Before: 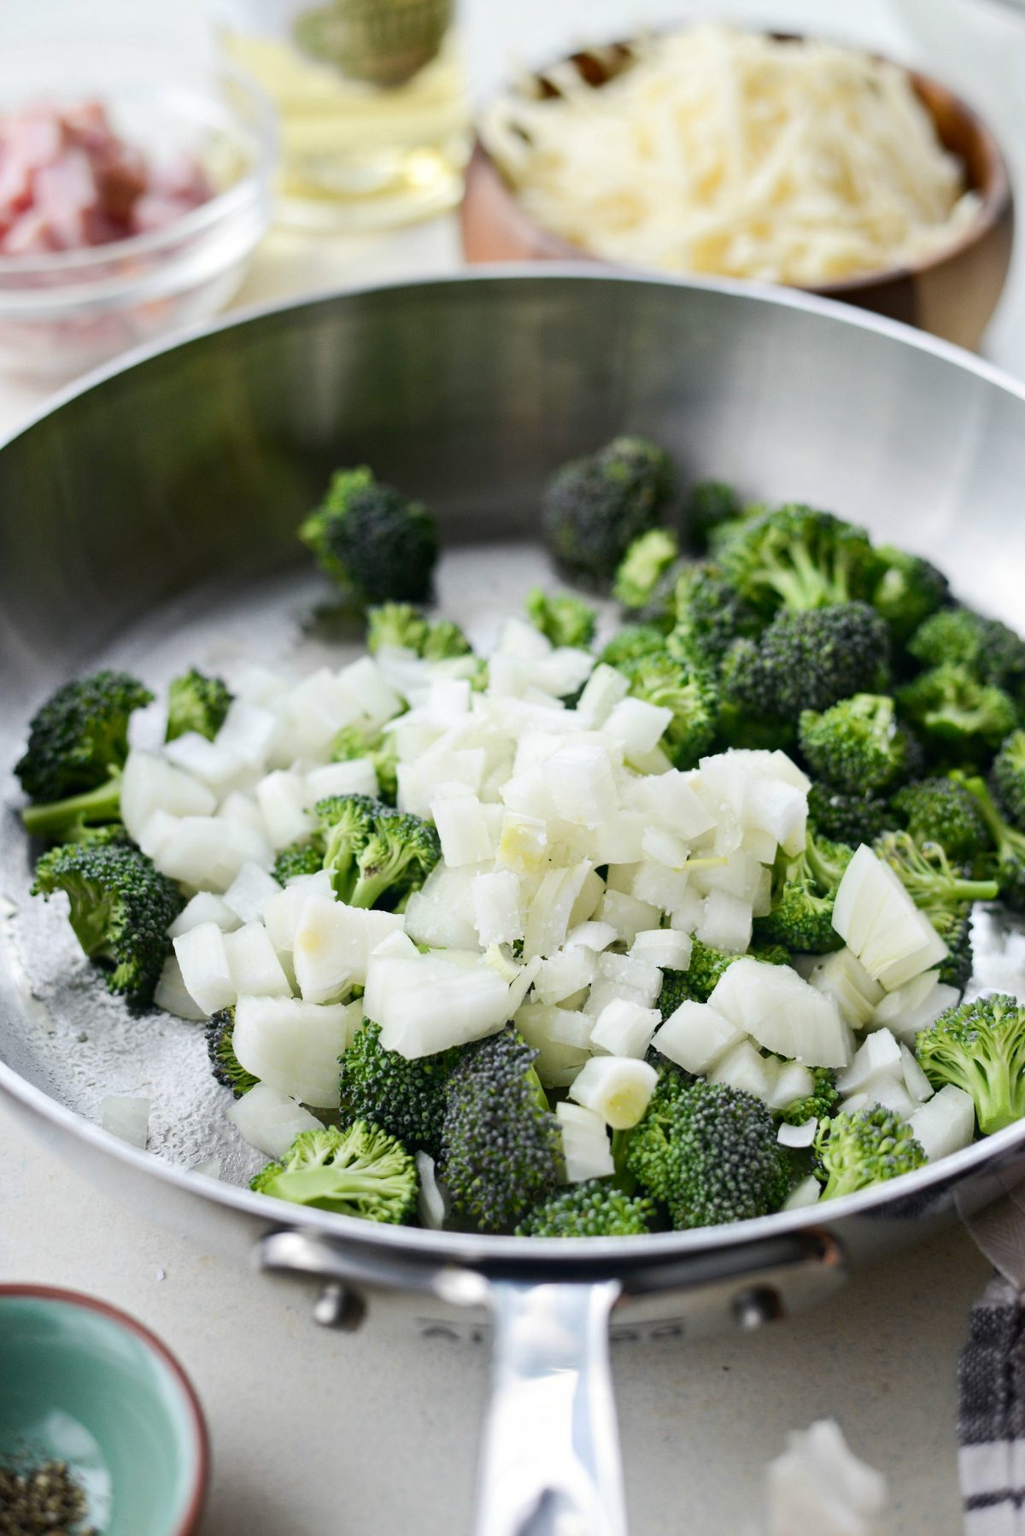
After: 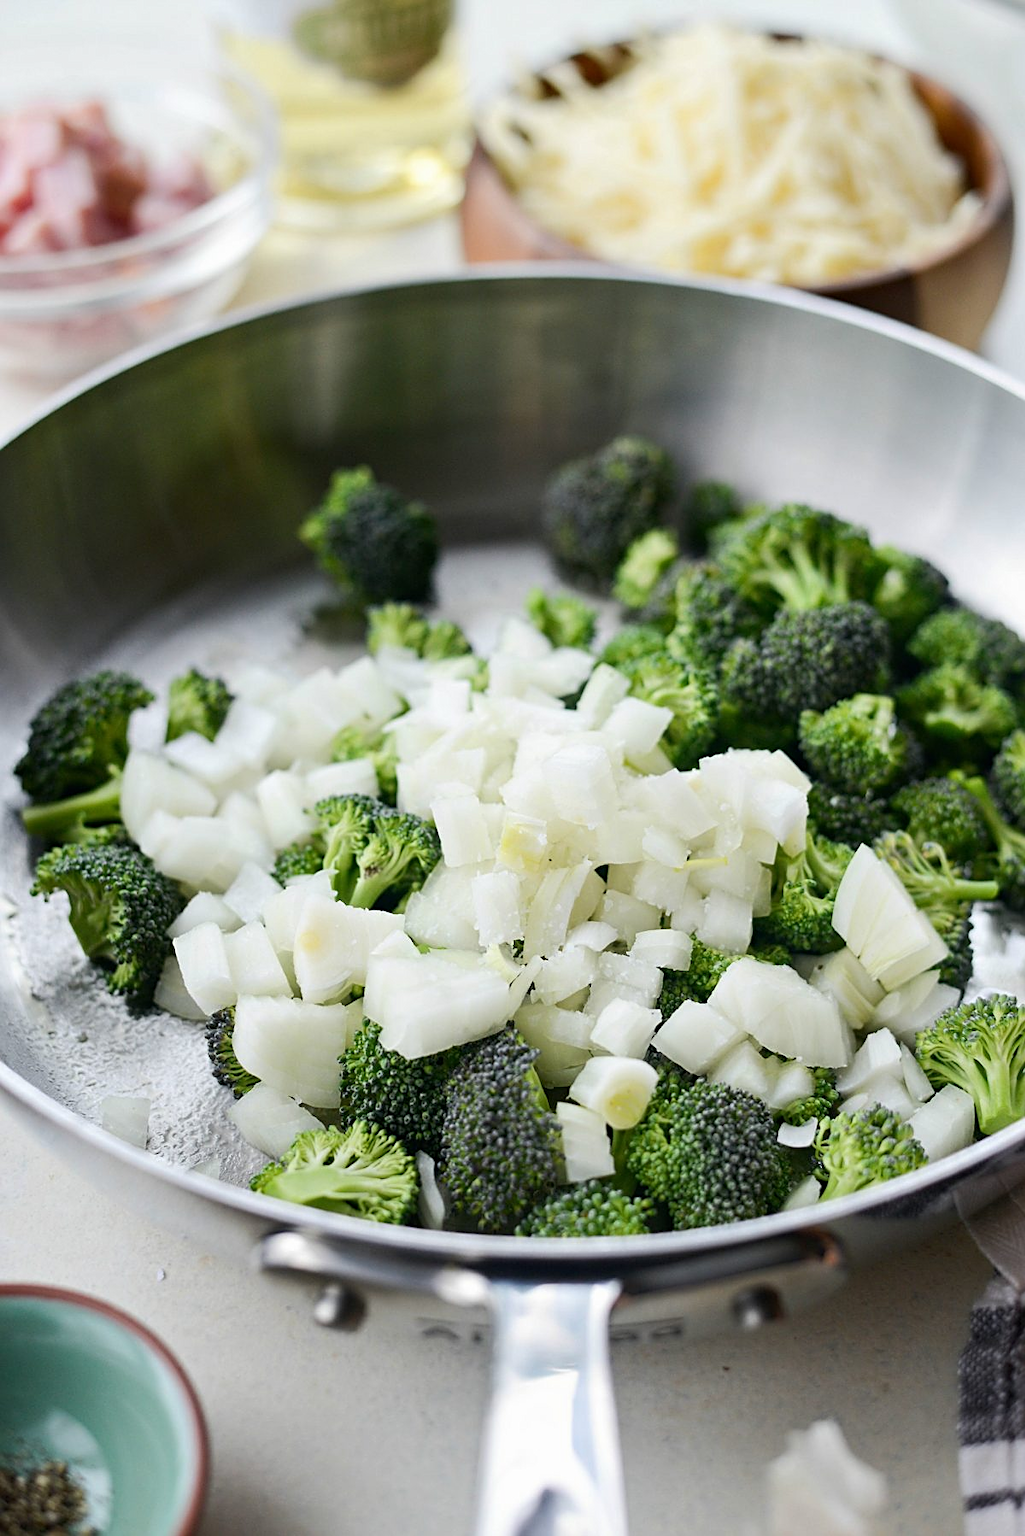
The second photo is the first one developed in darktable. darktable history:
sharpen: on, module defaults
exposure: exposure -0.021 EV, compensate highlight preservation false
